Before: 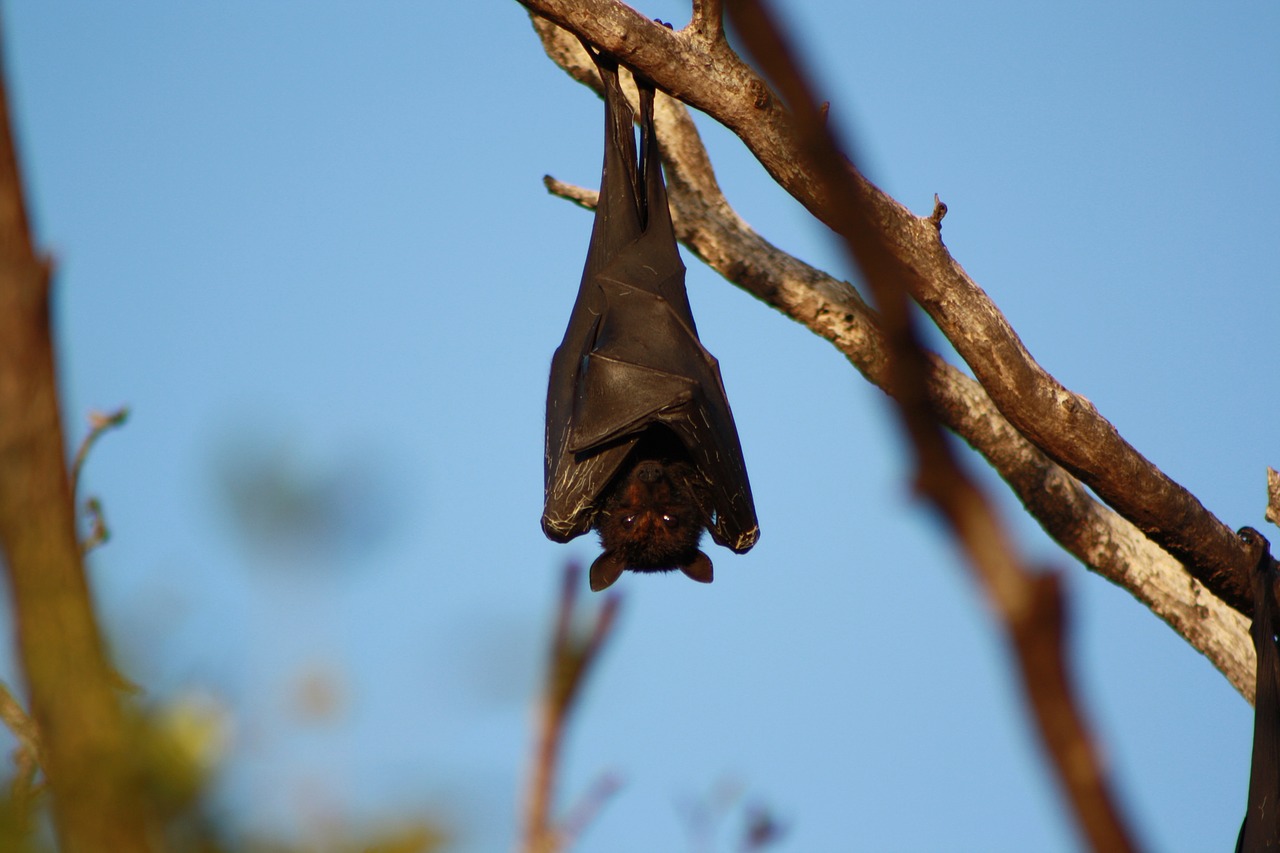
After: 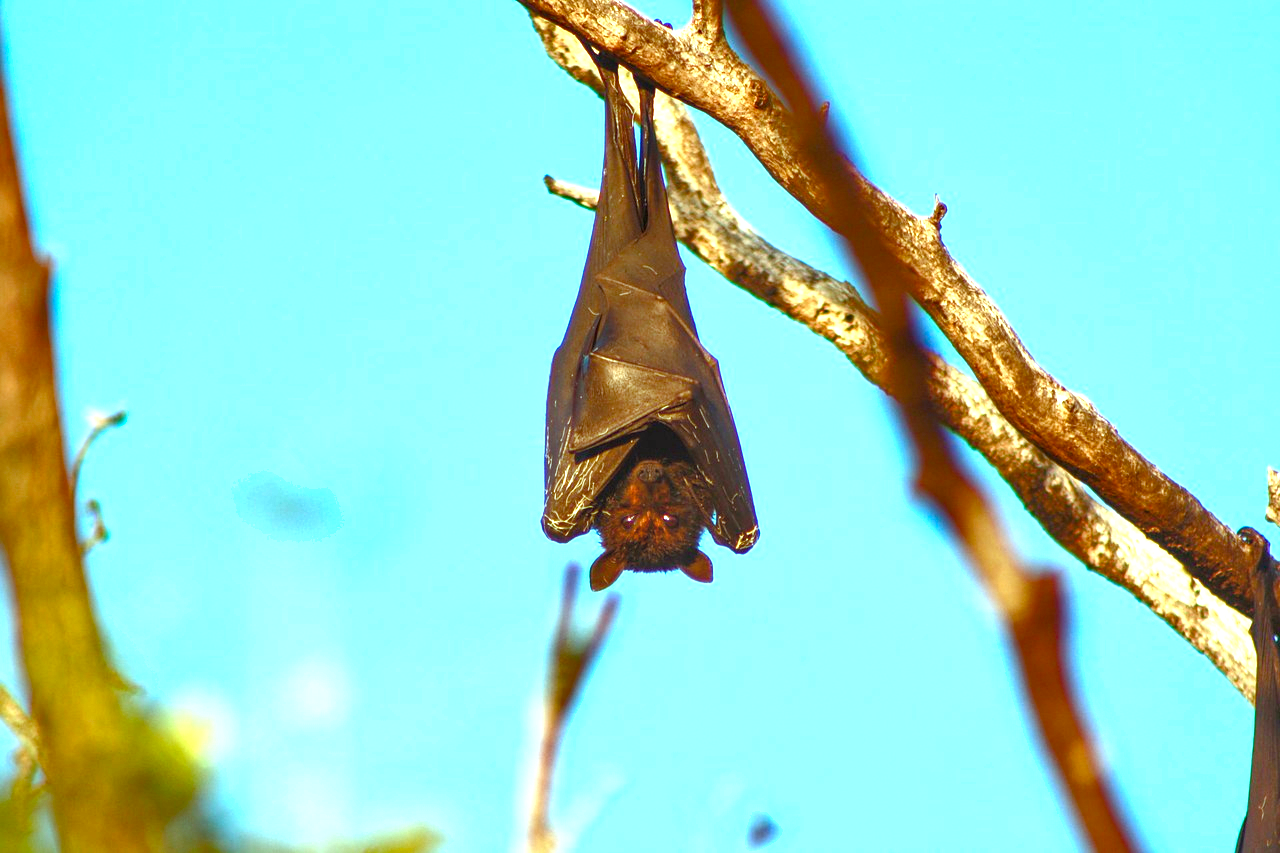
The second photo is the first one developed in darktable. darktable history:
shadows and highlights: shadows 37.71, highlights -27.95, soften with gaussian
color balance rgb: power › chroma 0.29%, power › hue 22.94°, highlights gain › chroma 4.089%, highlights gain › hue 202.44°, perceptual saturation grading › global saturation 35.091%, perceptual saturation grading › highlights -29.911%, perceptual saturation grading › shadows 35.866%
exposure: black level correction 0, exposure 1.914 EV, compensate highlight preservation false
local contrast: on, module defaults
